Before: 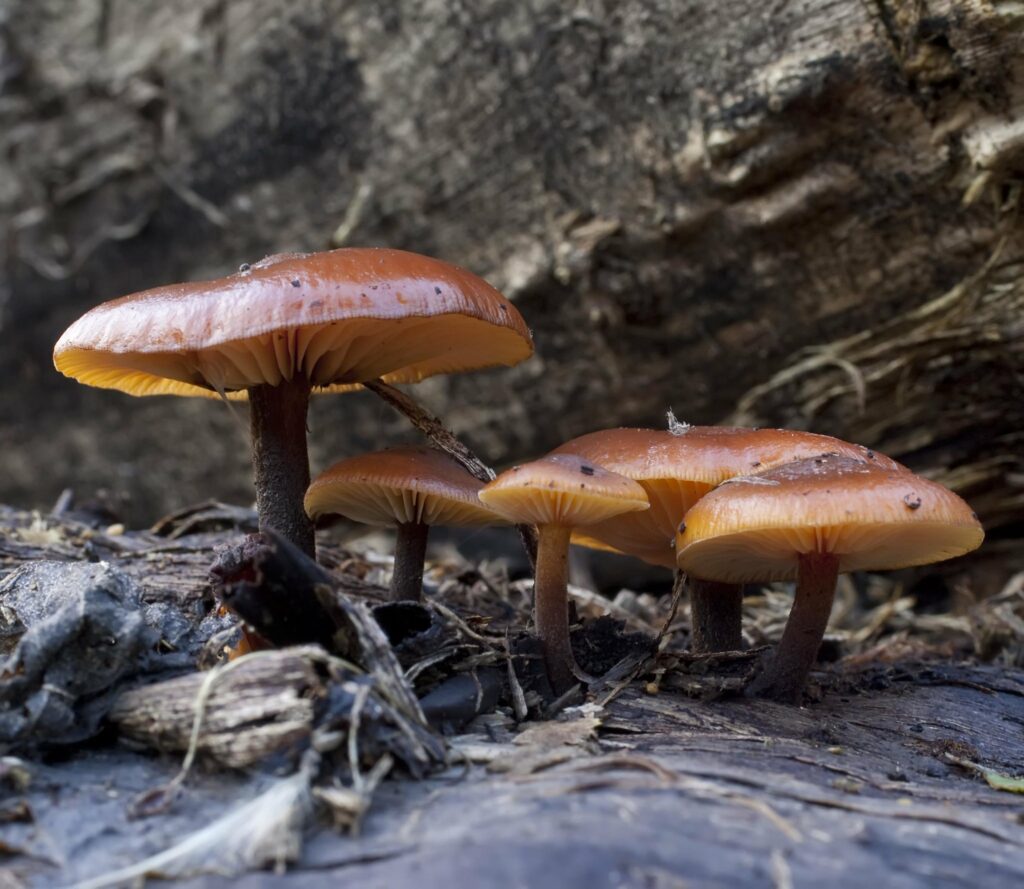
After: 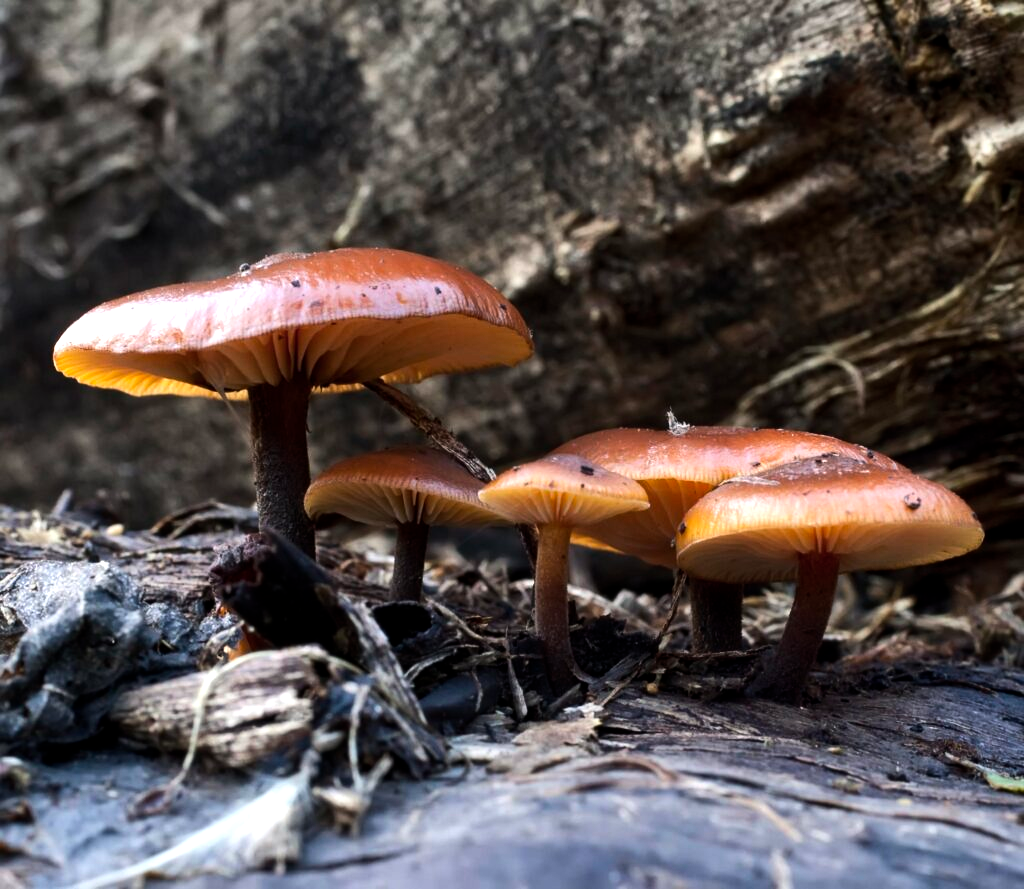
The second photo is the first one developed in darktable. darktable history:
exposure: exposure 0.014 EV, compensate highlight preservation false
tone equalizer: -8 EV -0.75 EV, -7 EV -0.7 EV, -6 EV -0.6 EV, -5 EV -0.4 EV, -3 EV 0.4 EV, -2 EV 0.6 EV, -1 EV 0.7 EV, +0 EV 0.75 EV, edges refinement/feathering 500, mask exposure compensation -1.57 EV, preserve details no
